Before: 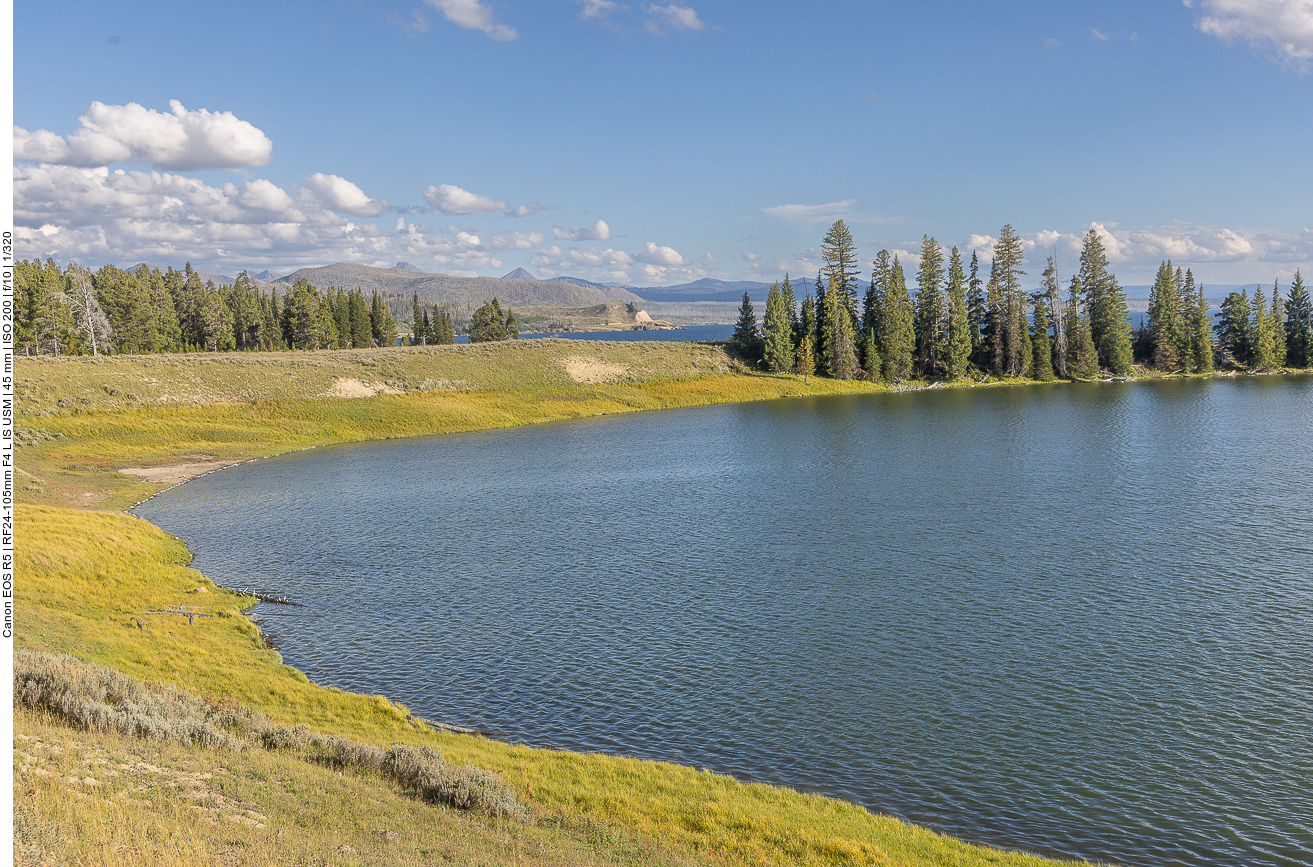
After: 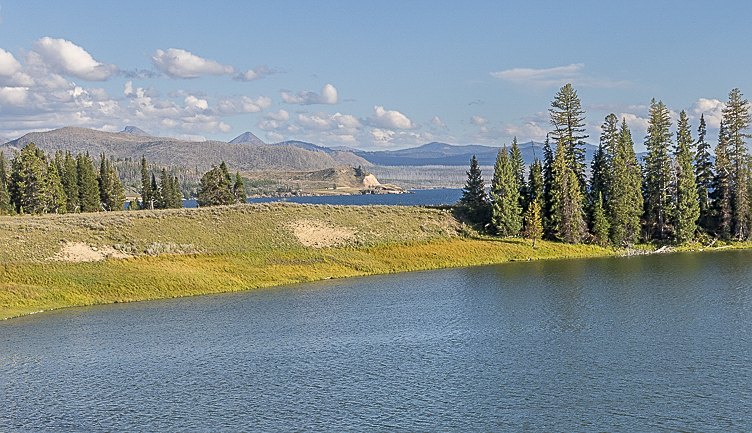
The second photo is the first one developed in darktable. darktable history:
sharpen: on, module defaults
crop: left 20.782%, top 15.8%, right 21.896%, bottom 34.193%
